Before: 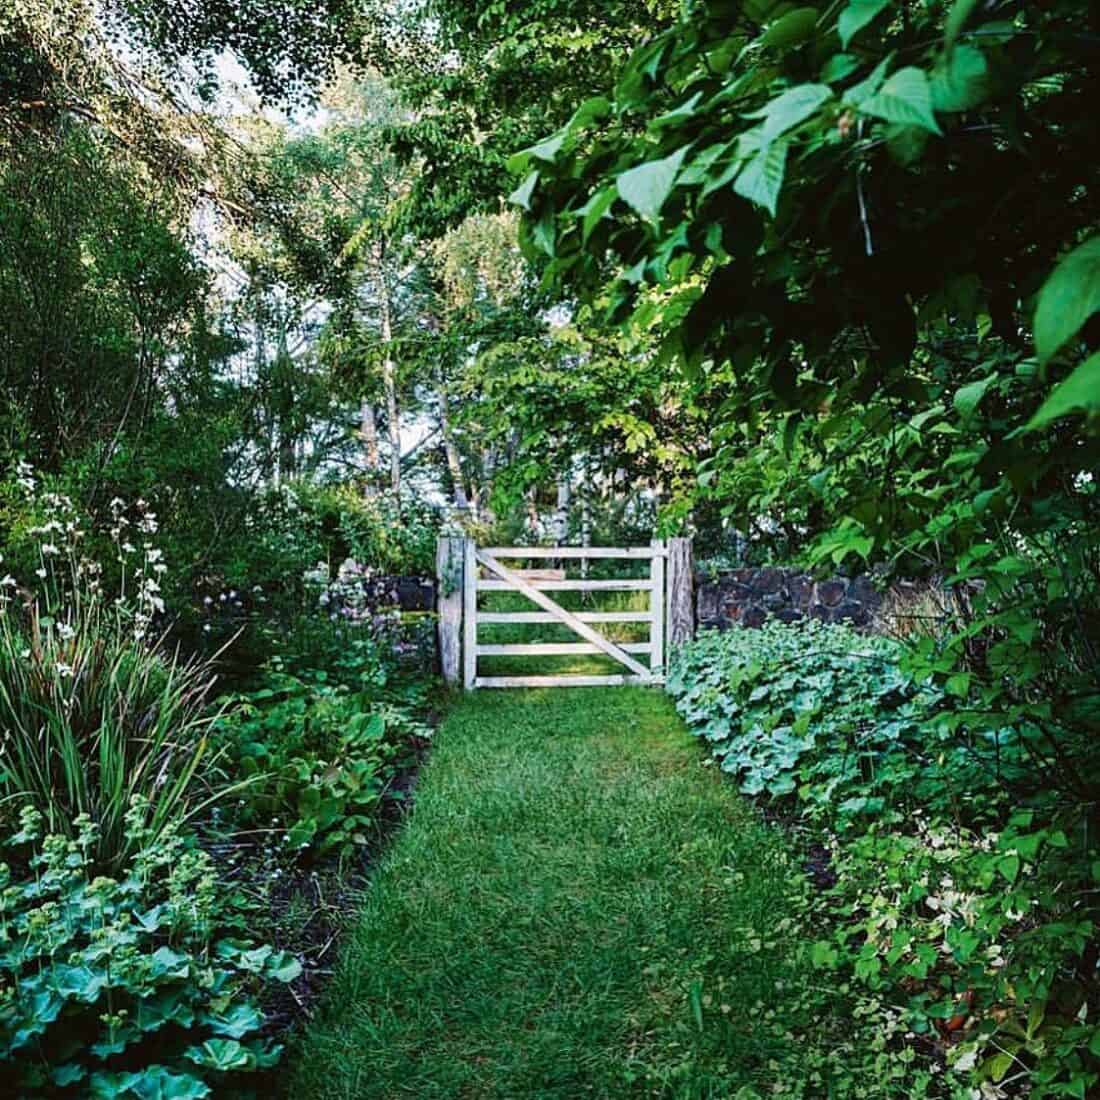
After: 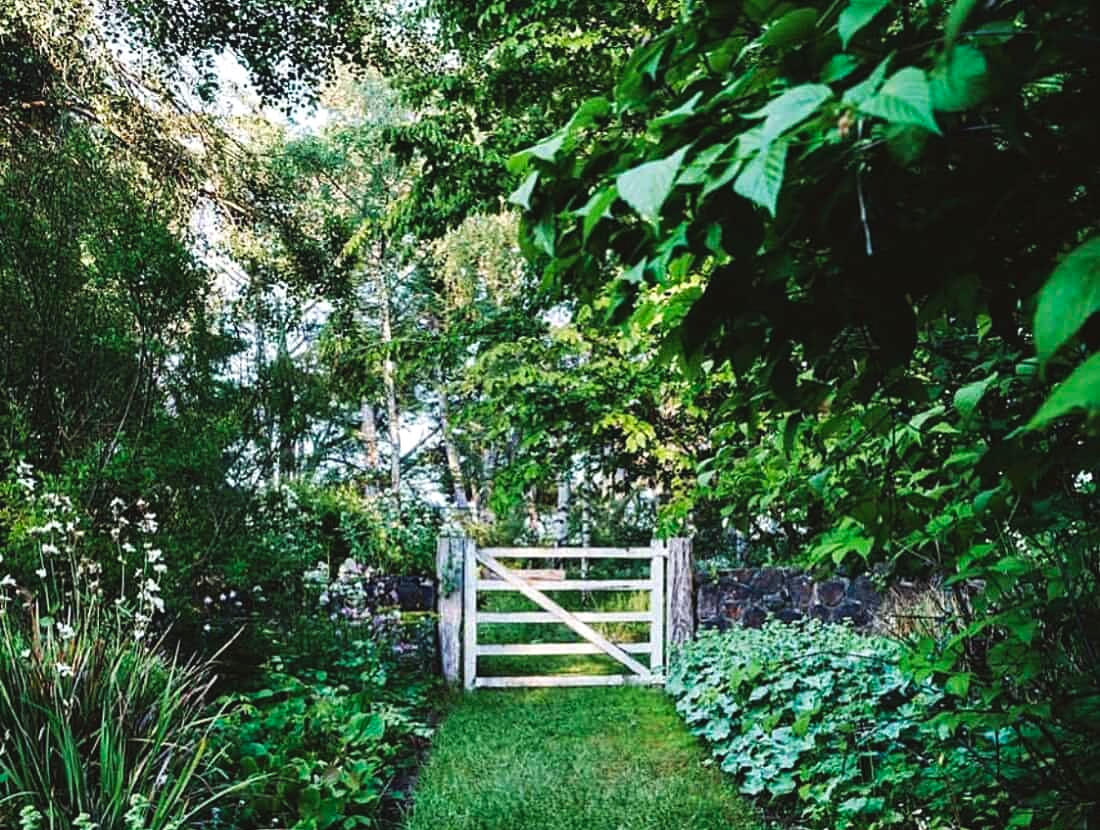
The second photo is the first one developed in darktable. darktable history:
exposure: exposure 0.17 EV, compensate exposure bias true, compensate highlight preservation false
crop: bottom 24.539%
tone curve: curves: ch0 [(0, 0.032) (0.181, 0.156) (0.751, 0.762) (1, 1)], preserve colors none
